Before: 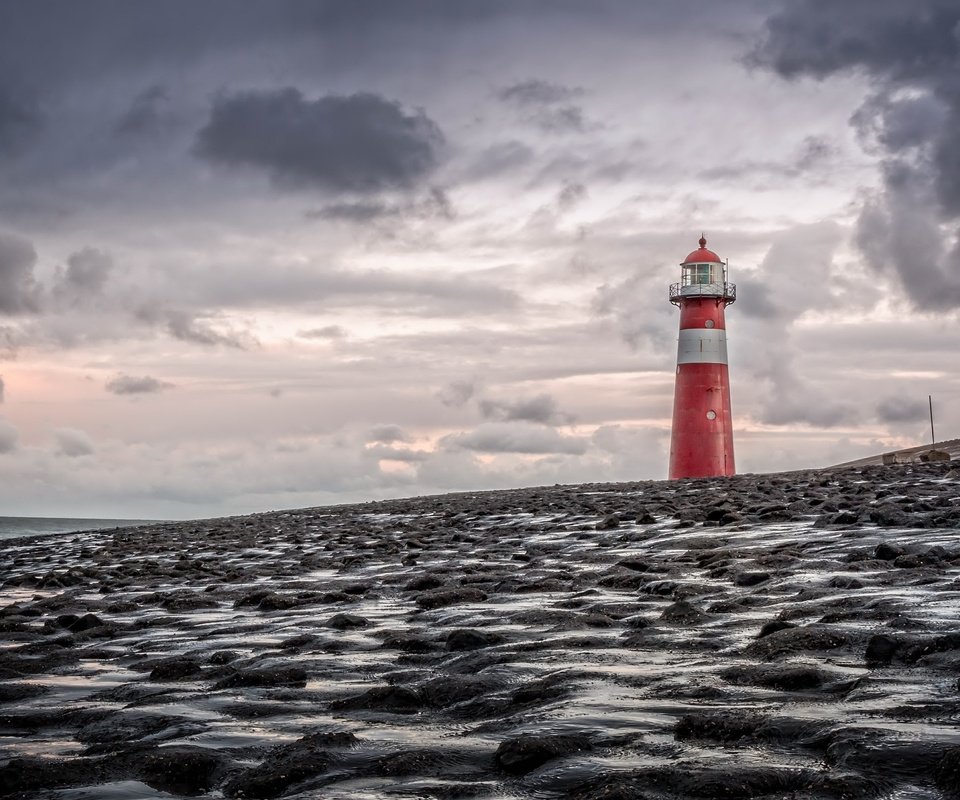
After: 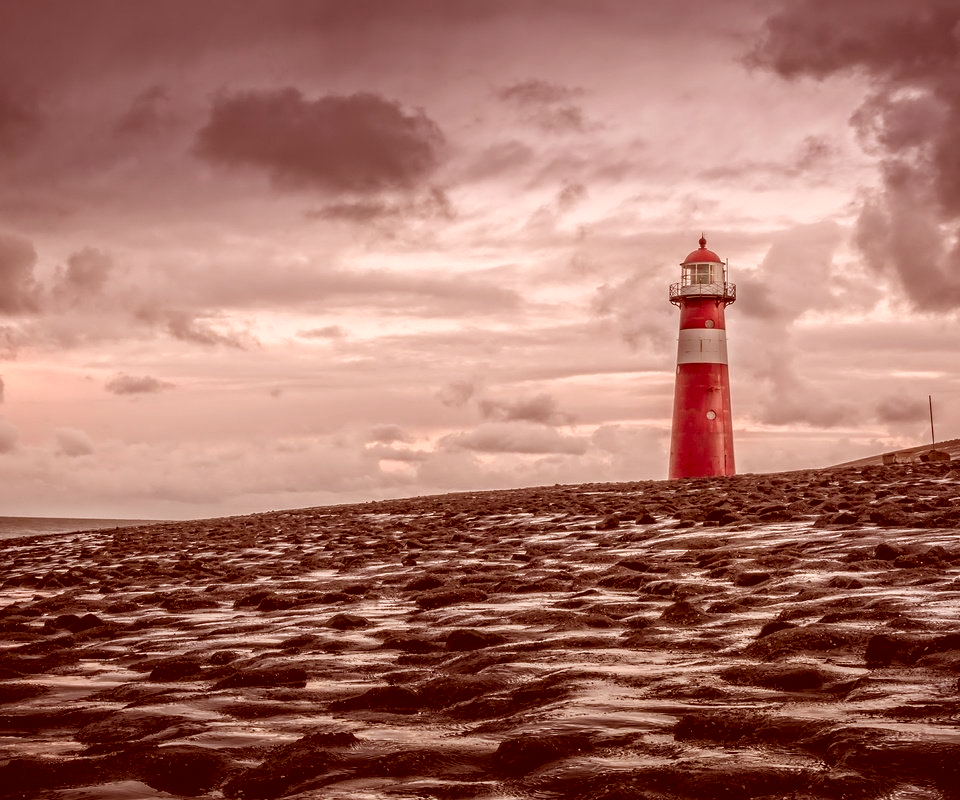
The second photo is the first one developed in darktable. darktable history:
color correction: highlights a* 9.12, highlights b* 9.07, shadows a* 39.96, shadows b* 39.72, saturation 0.806
